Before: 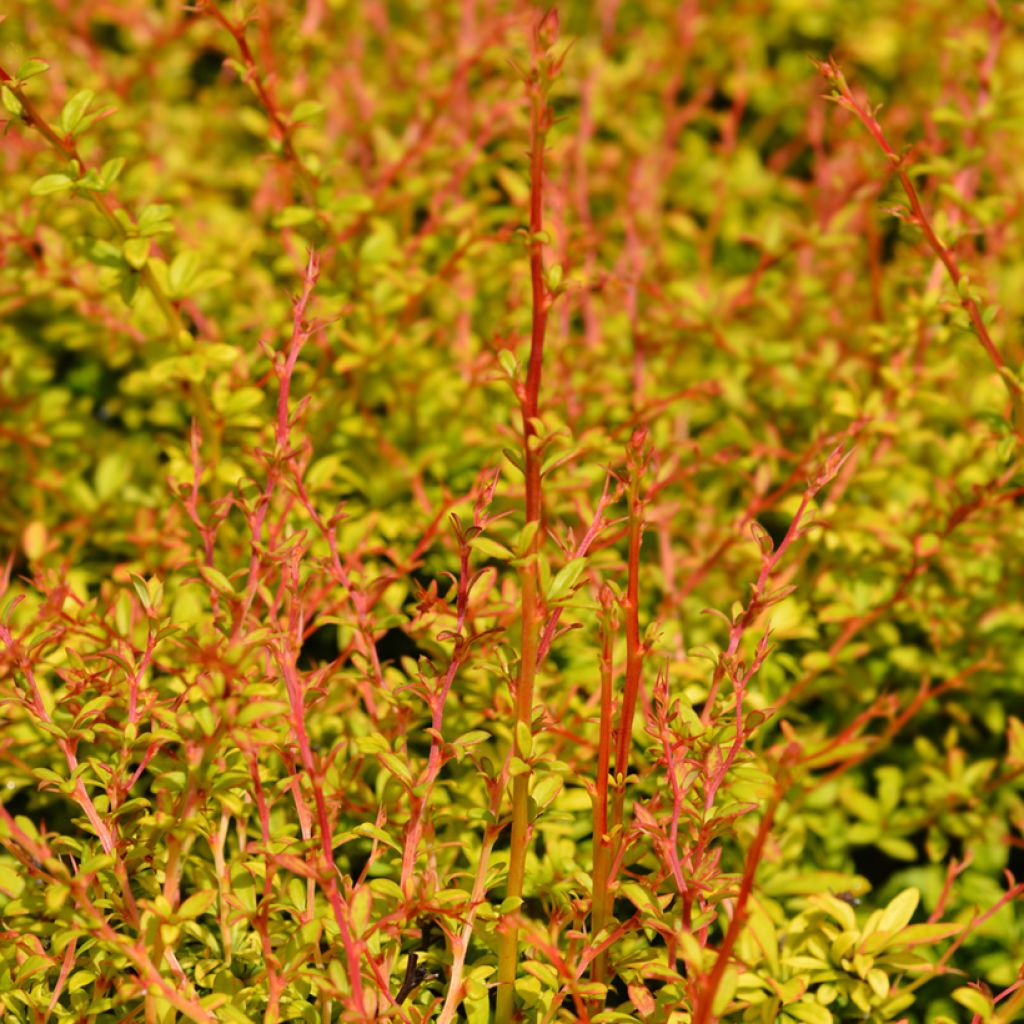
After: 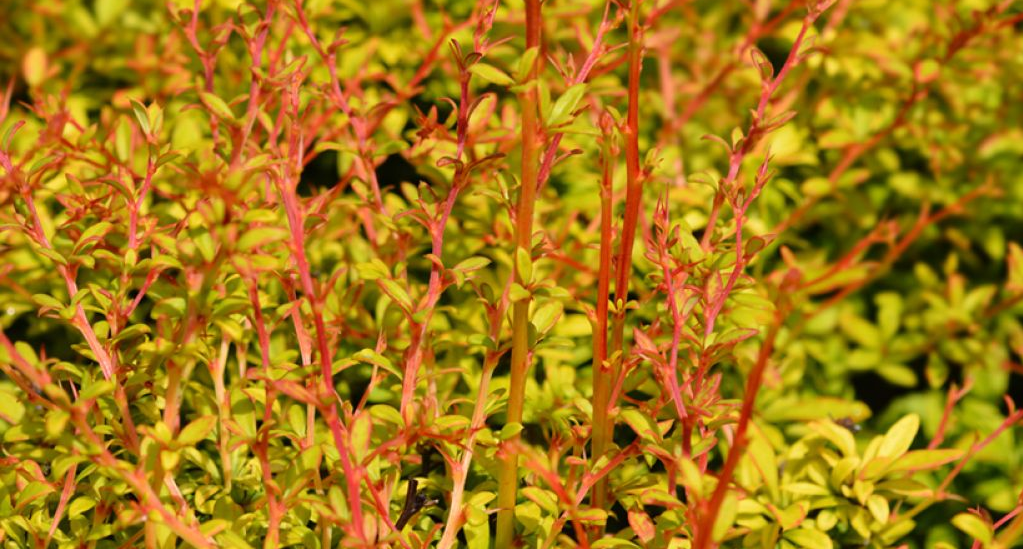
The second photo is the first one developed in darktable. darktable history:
crop and rotate: top 46.304%, right 0.029%
